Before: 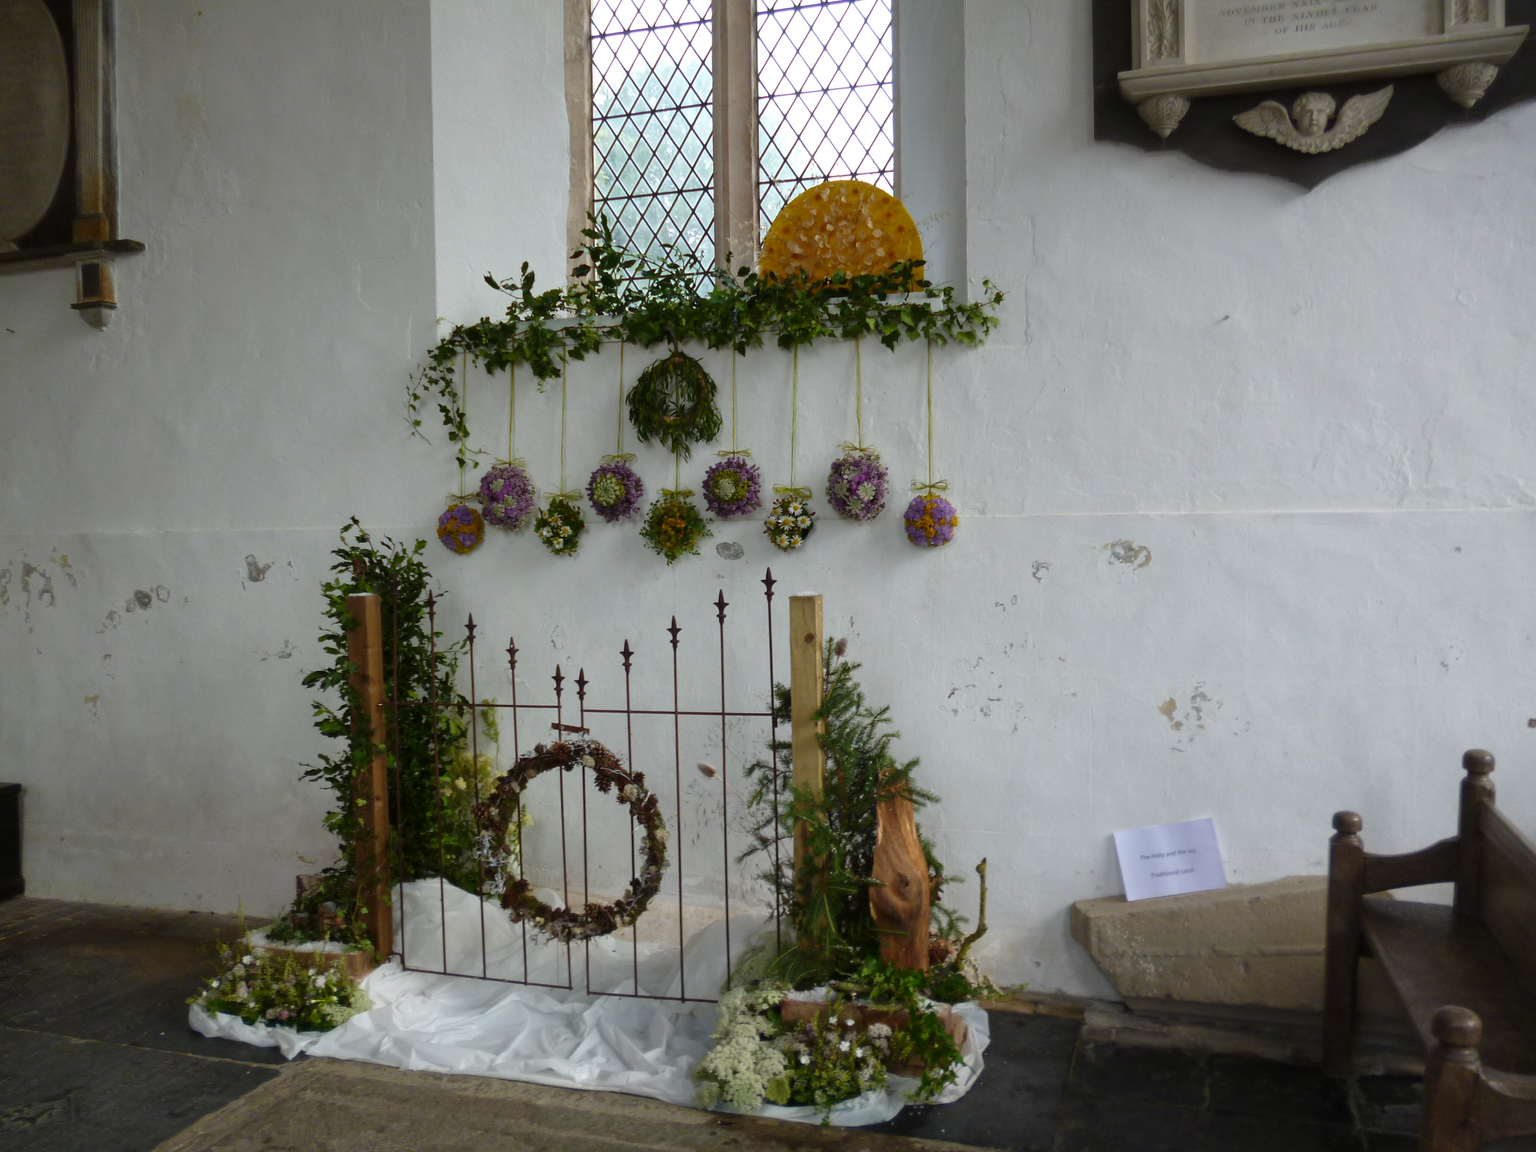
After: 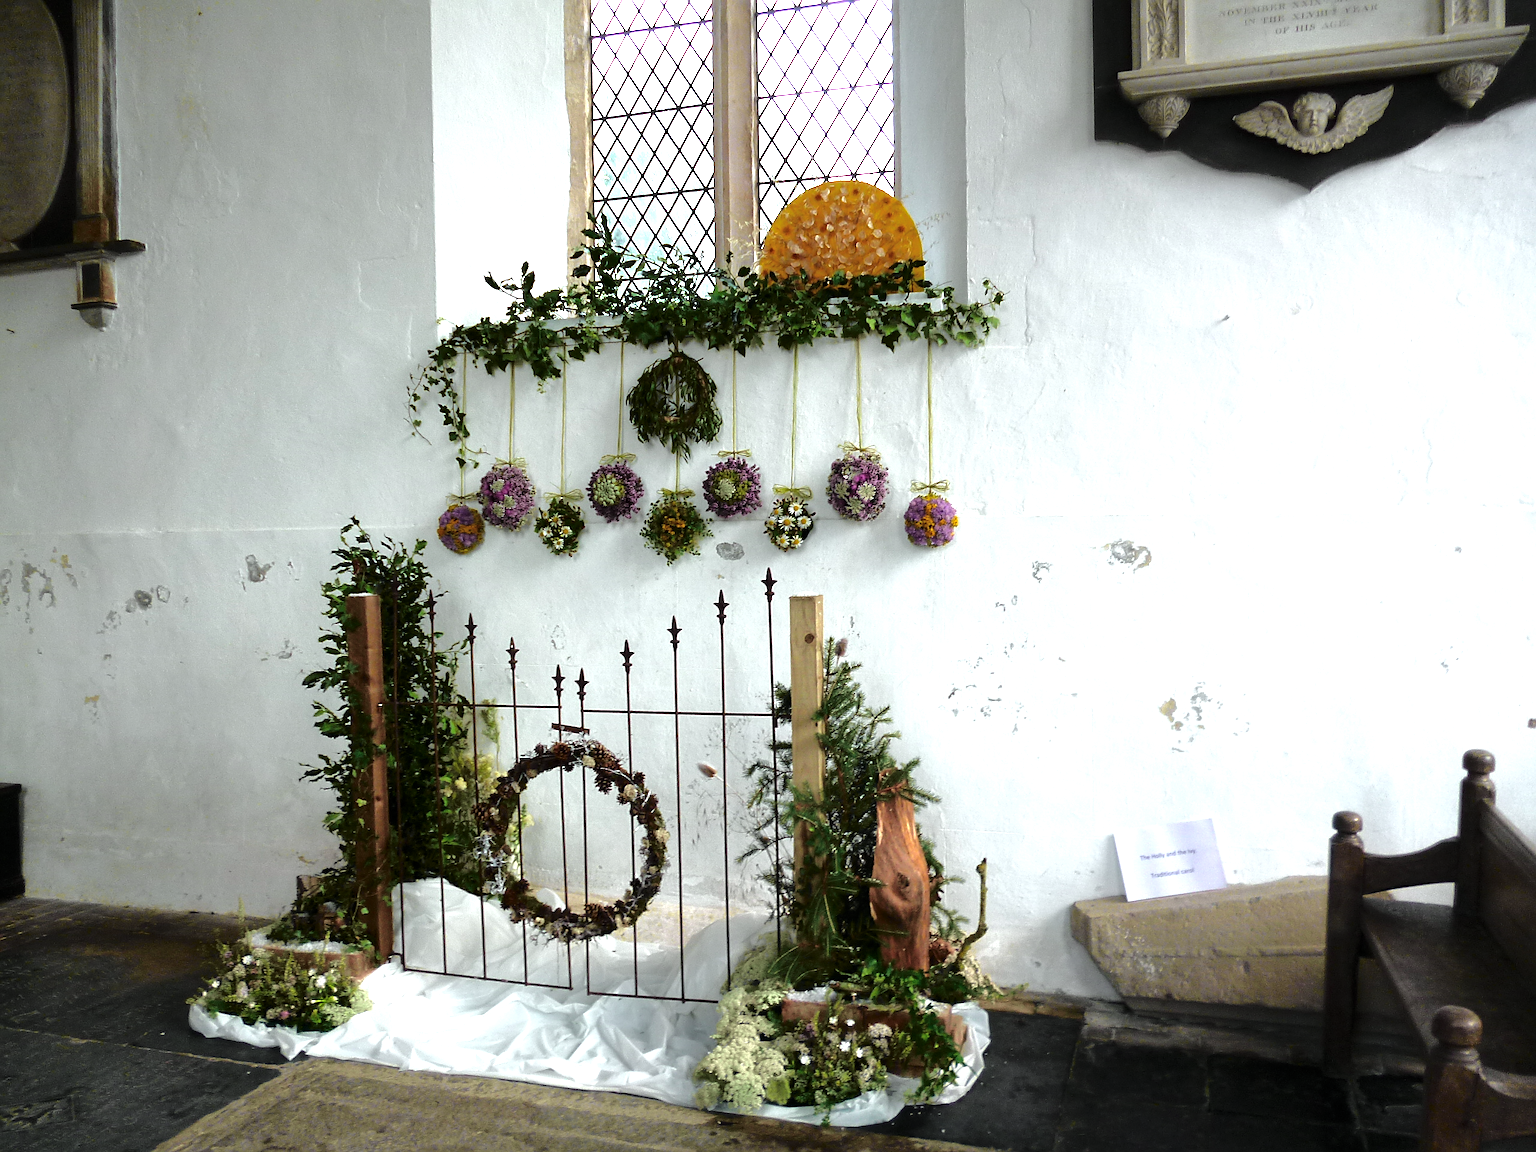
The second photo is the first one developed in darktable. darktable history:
tone curve: curves: ch0 [(0, 0.003) (0.211, 0.174) (0.482, 0.519) (0.843, 0.821) (0.992, 0.971)]; ch1 [(0, 0) (0.276, 0.206) (0.393, 0.364) (0.482, 0.477) (0.506, 0.5) (0.523, 0.523) (0.572, 0.592) (0.635, 0.665) (0.695, 0.759) (1, 1)]; ch2 [(0, 0) (0.438, 0.456) (0.498, 0.497) (0.536, 0.527) (0.562, 0.584) (0.619, 0.602) (0.698, 0.698) (1, 1)], color space Lab, independent channels, preserve colors none
exposure: black level correction 0, exposure 1.2 EV, compensate highlight preservation false
levels: levels [0.029, 0.545, 0.971]
sharpen: on, module defaults
